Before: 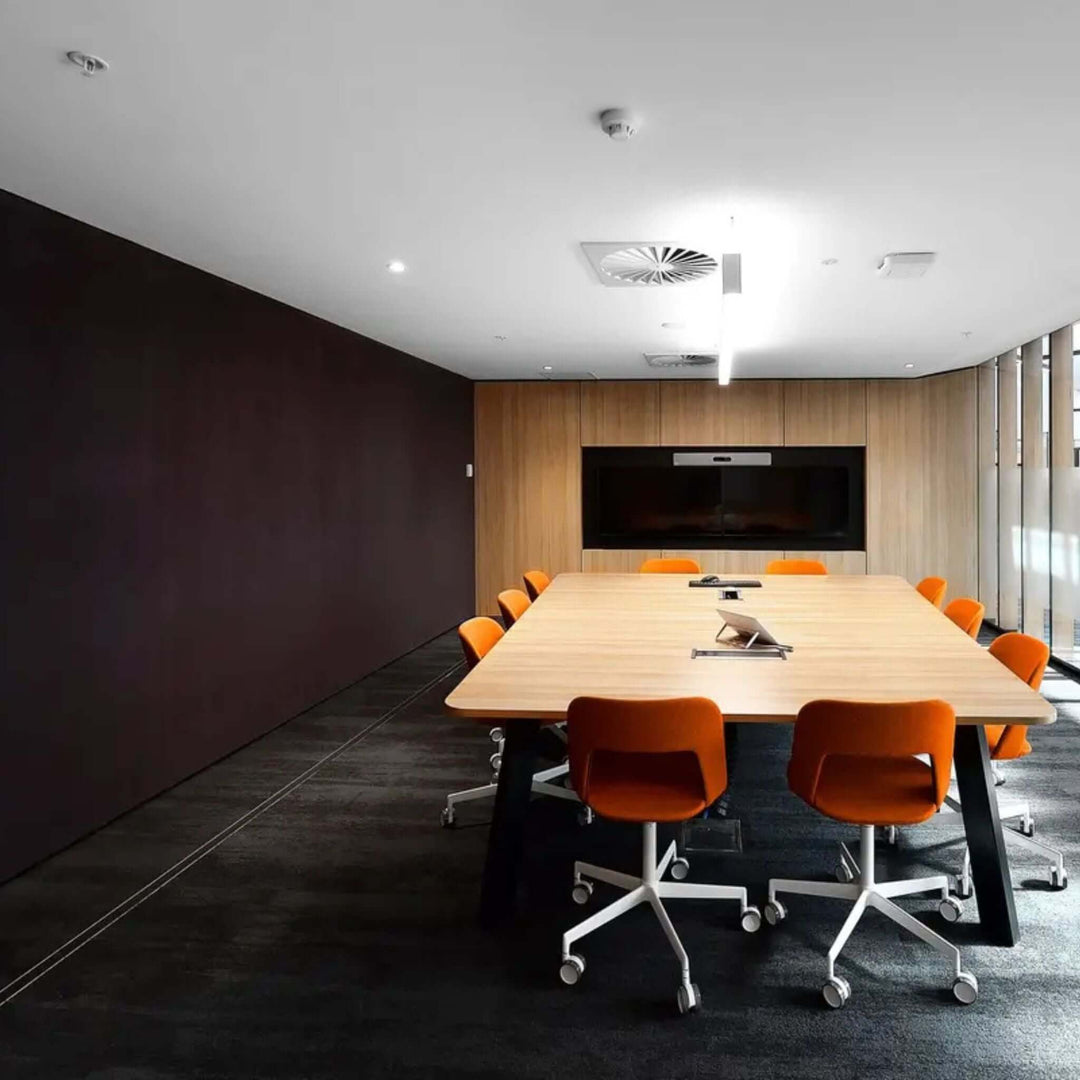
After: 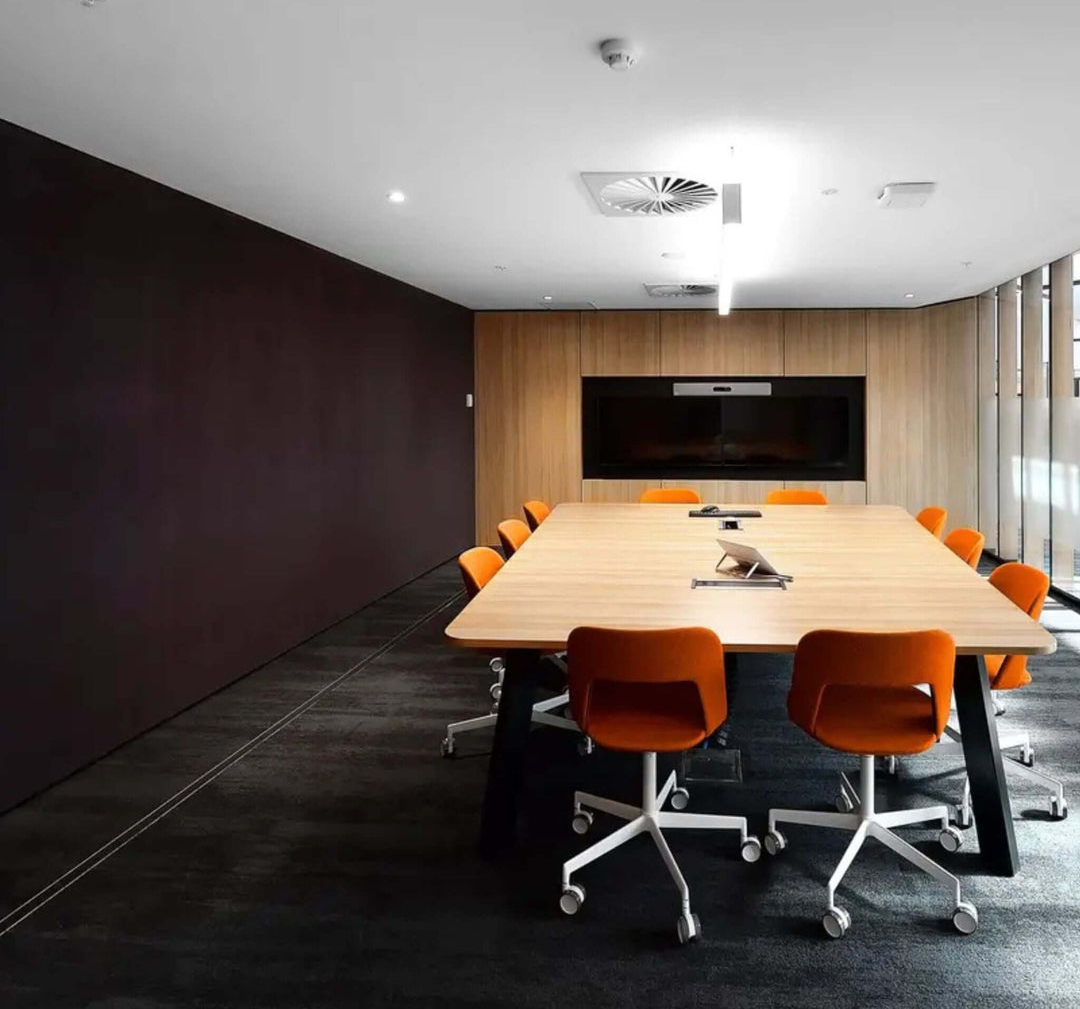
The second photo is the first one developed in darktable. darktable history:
crop and rotate: top 6.488%
